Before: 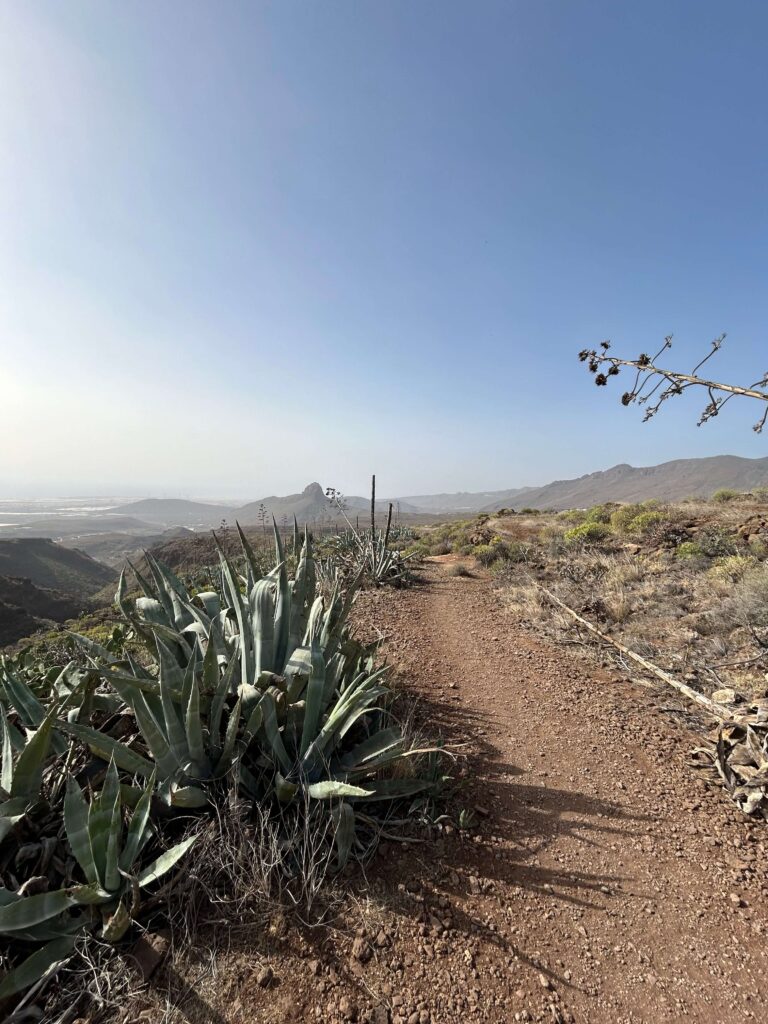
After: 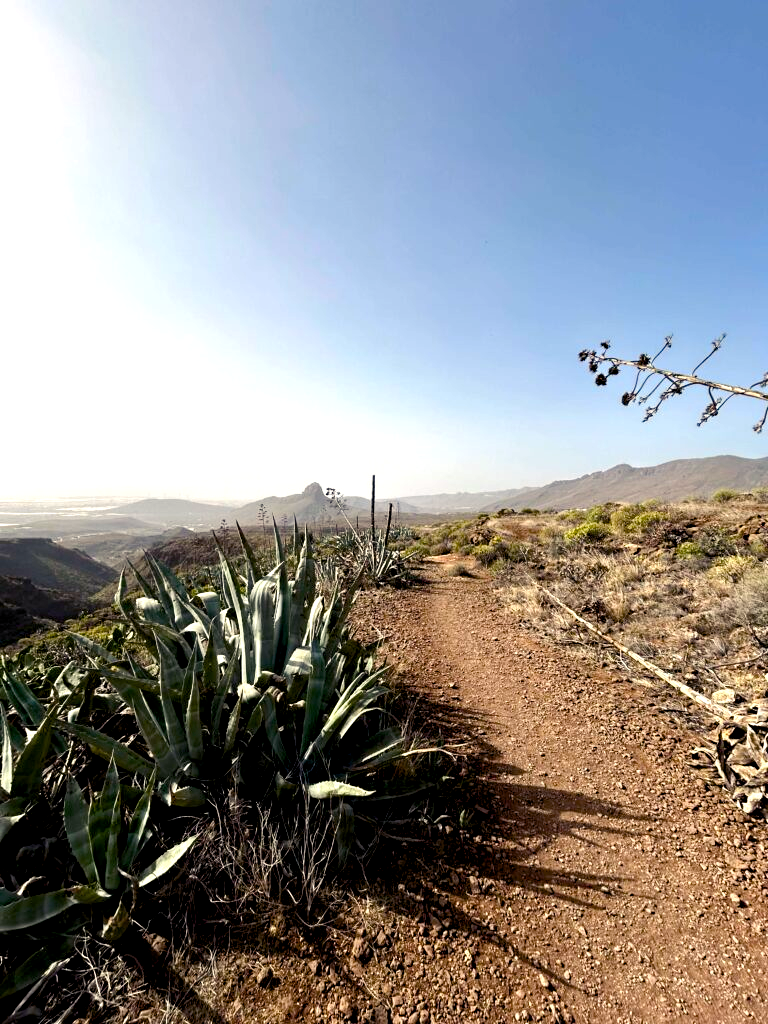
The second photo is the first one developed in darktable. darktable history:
color balance rgb: shadows lift › chroma 3%, shadows lift › hue 280.8°, power › hue 330°, highlights gain › chroma 3%, highlights gain › hue 75.6°, global offset › luminance -1%, perceptual saturation grading › global saturation 20%, perceptual saturation grading › highlights -25%, perceptual saturation grading › shadows 50%, global vibrance 20%
tone equalizer: -8 EV -0.75 EV, -7 EV -0.7 EV, -6 EV -0.6 EV, -5 EV -0.4 EV, -3 EV 0.4 EV, -2 EV 0.6 EV, -1 EV 0.7 EV, +0 EV 0.75 EV, edges refinement/feathering 500, mask exposure compensation -1.57 EV, preserve details no
